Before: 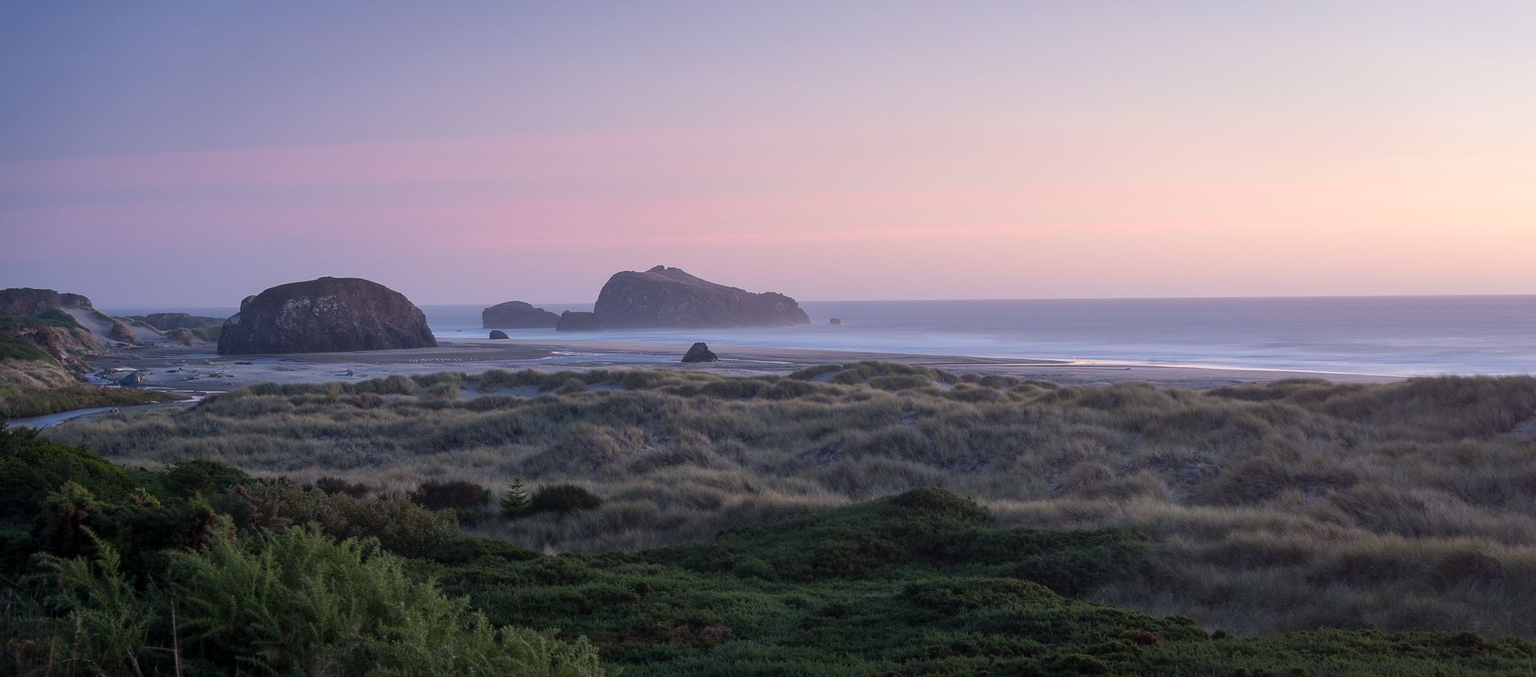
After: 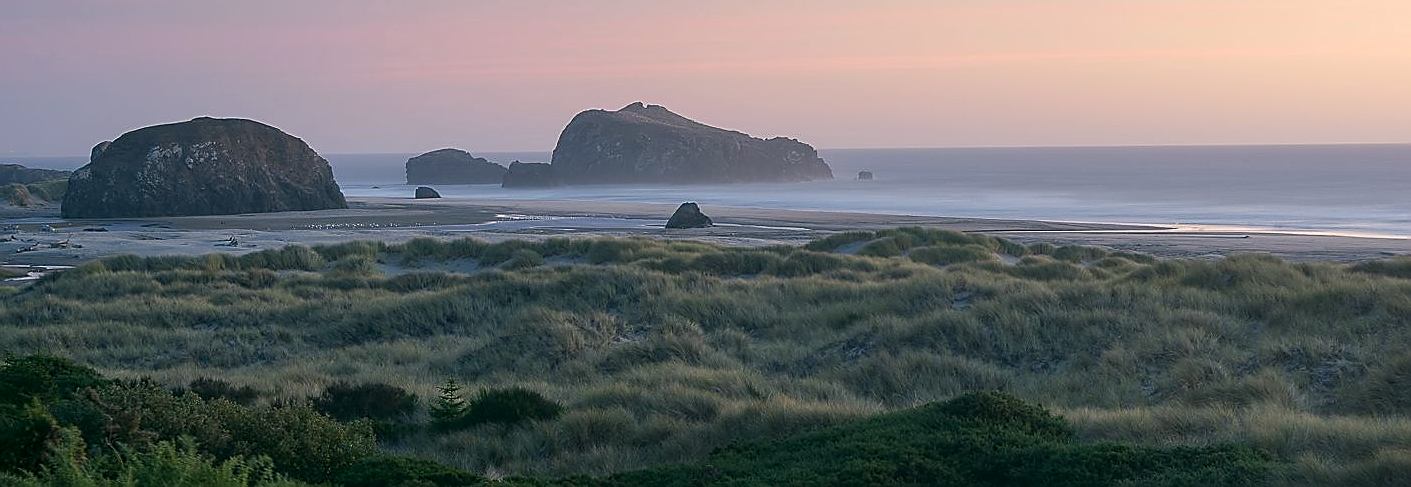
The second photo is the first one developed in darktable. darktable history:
crop: left 11.123%, top 27.61%, right 18.3%, bottom 17.034%
color correction: highlights a* -0.482, highlights b* 9.48, shadows a* -9.48, shadows b* 0.803
sharpen: radius 1.4, amount 1.25, threshold 0.7
